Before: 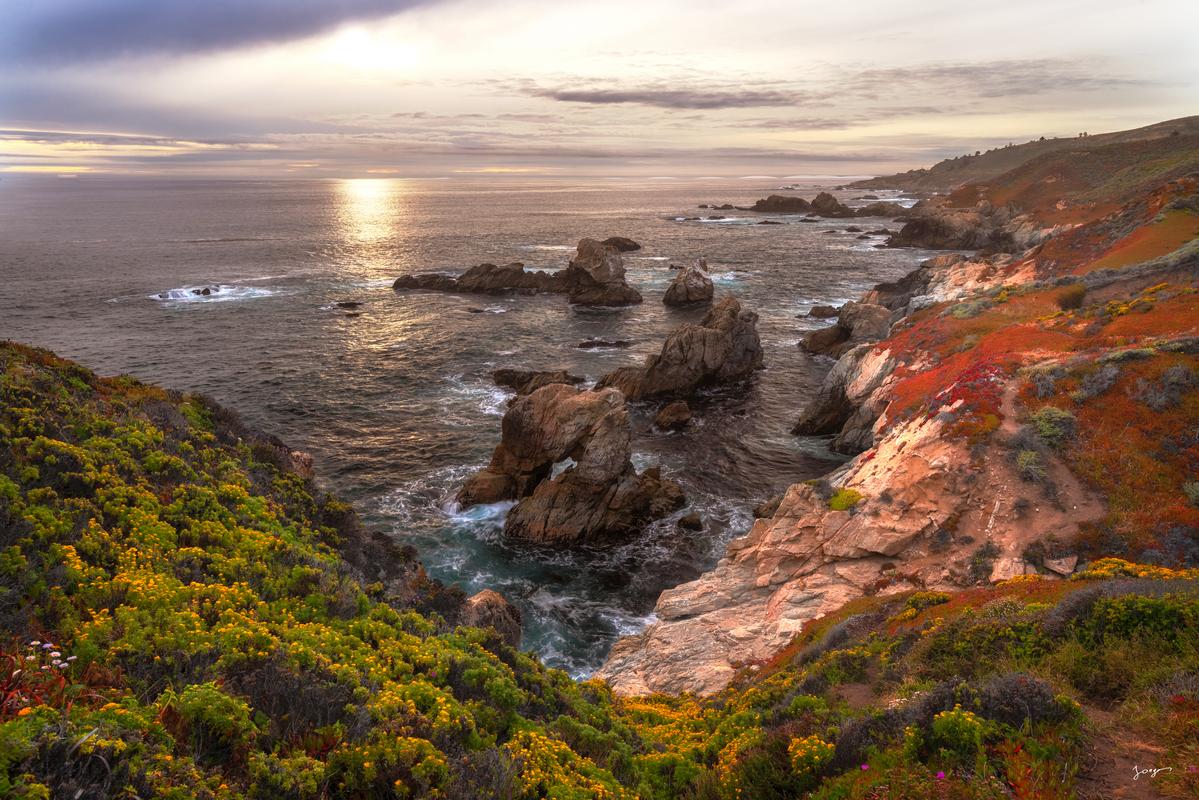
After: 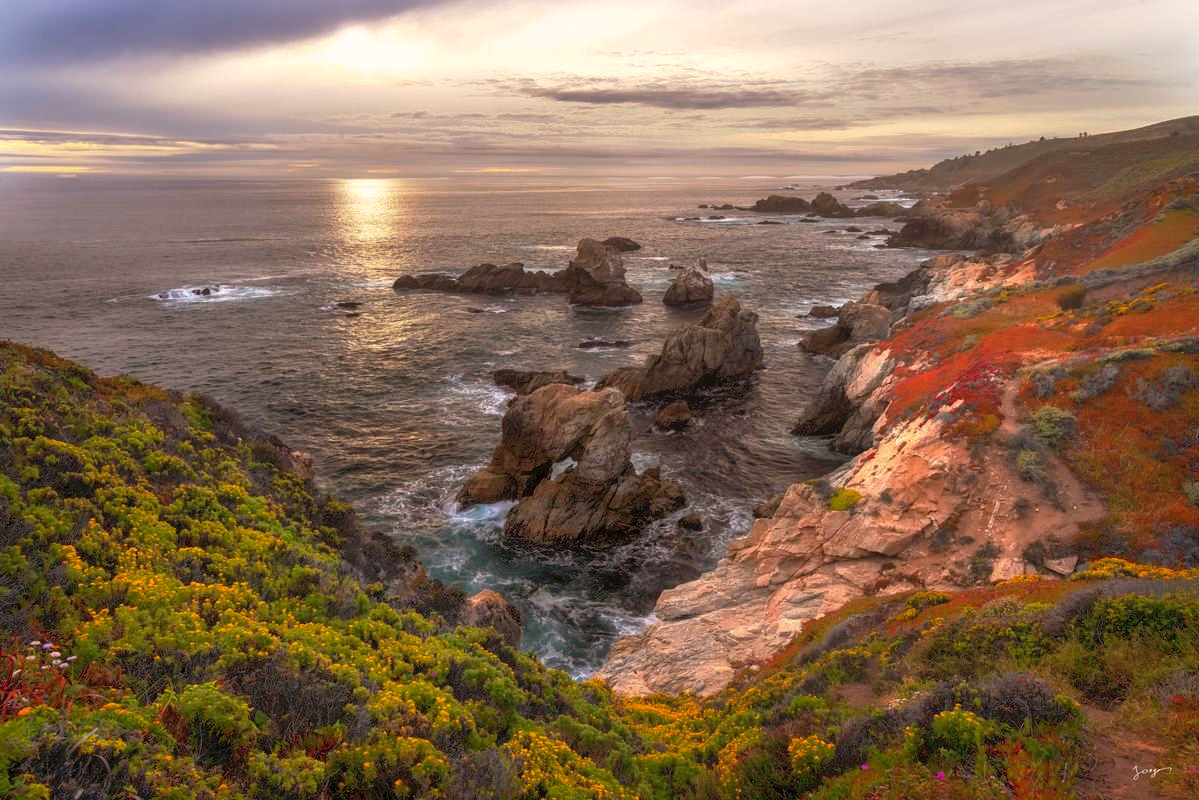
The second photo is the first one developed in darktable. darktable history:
shadows and highlights: on, module defaults
color correction: highlights a* 3.84, highlights b* 5.07
